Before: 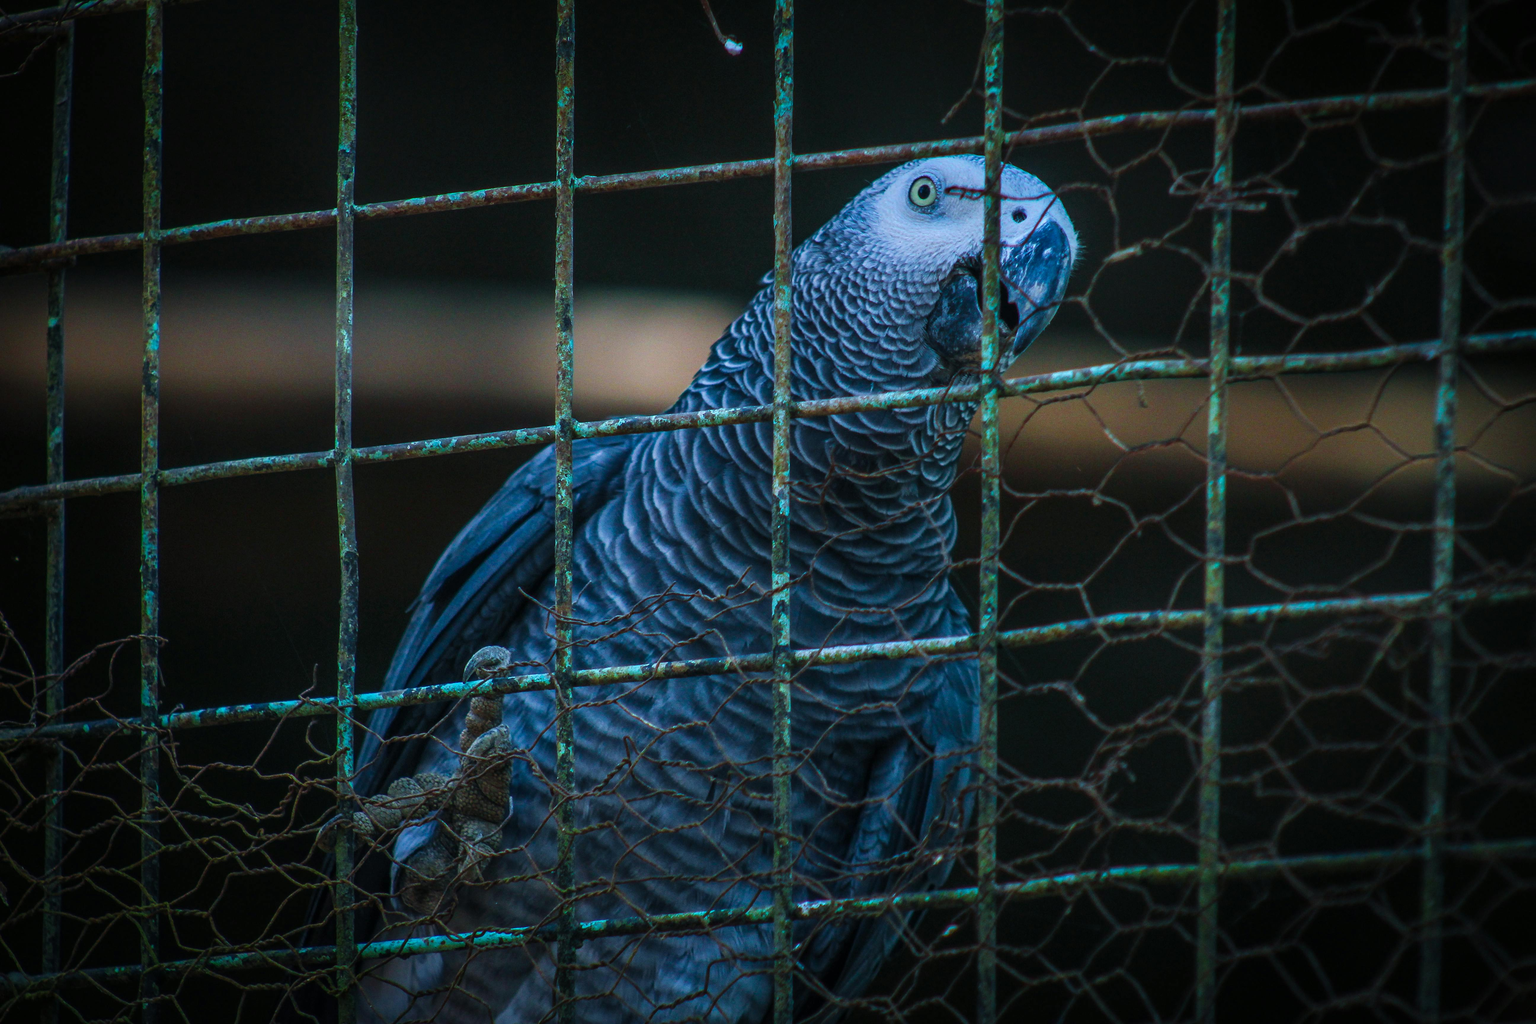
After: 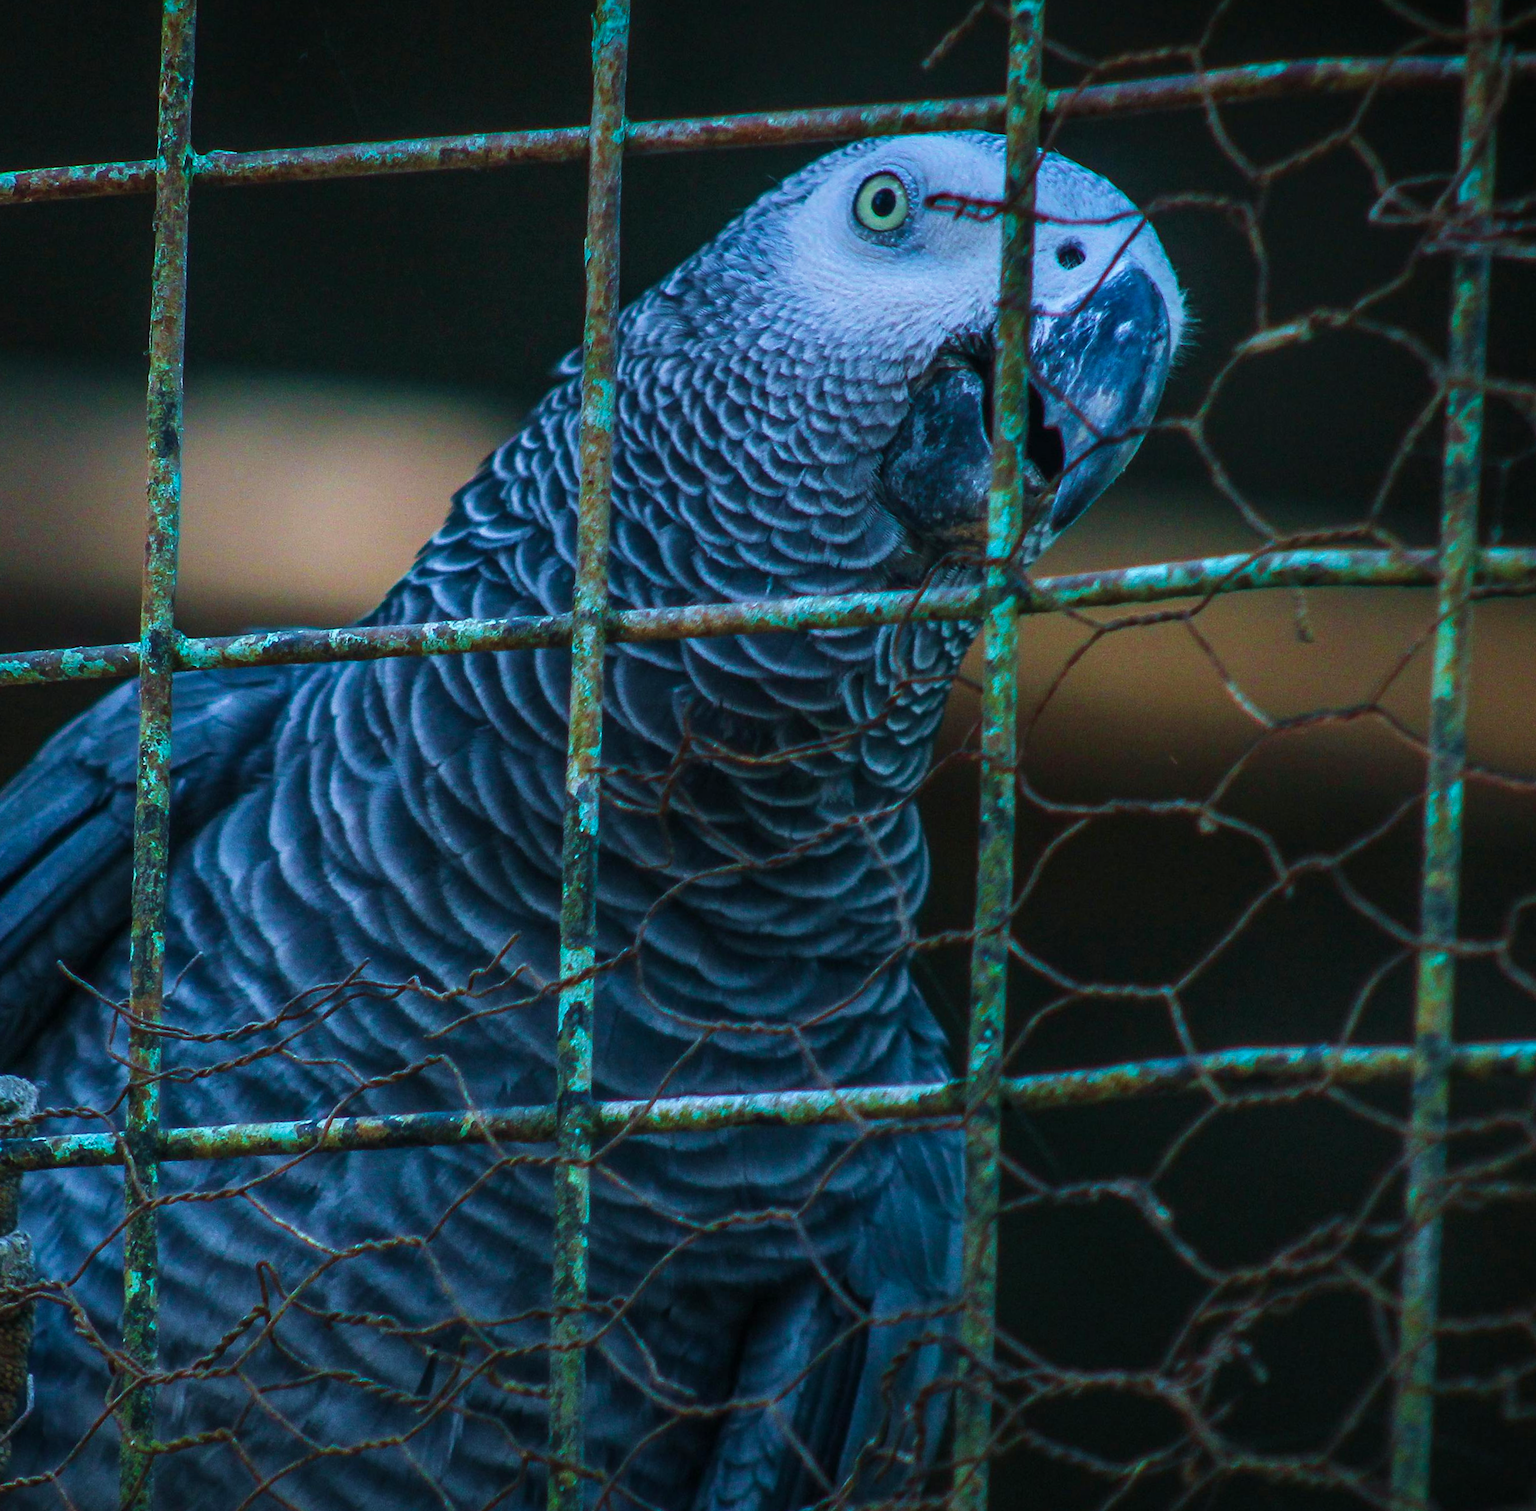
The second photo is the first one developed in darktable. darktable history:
crop: left 32.075%, top 10.976%, right 18.355%, bottom 17.596%
rotate and perspective: rotation 1.72°, automatic cropping off
velvia: on, module defaults
